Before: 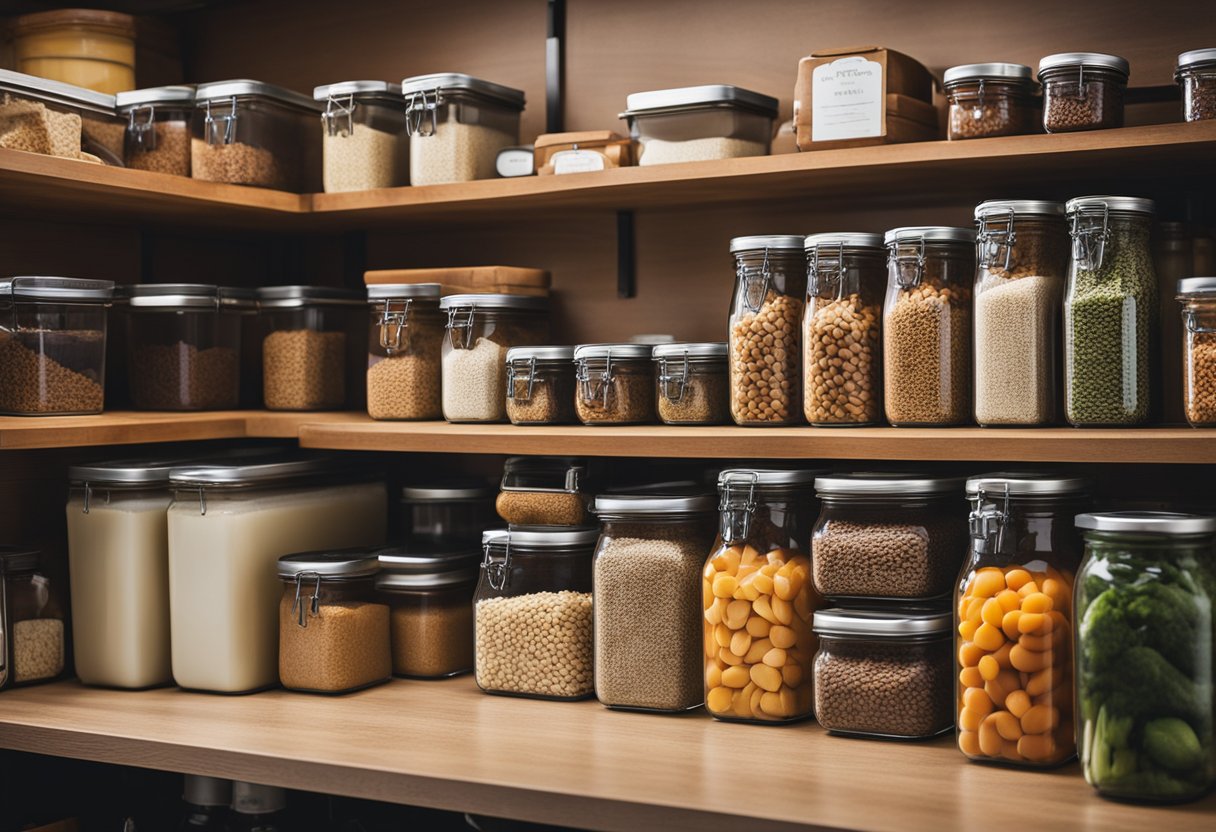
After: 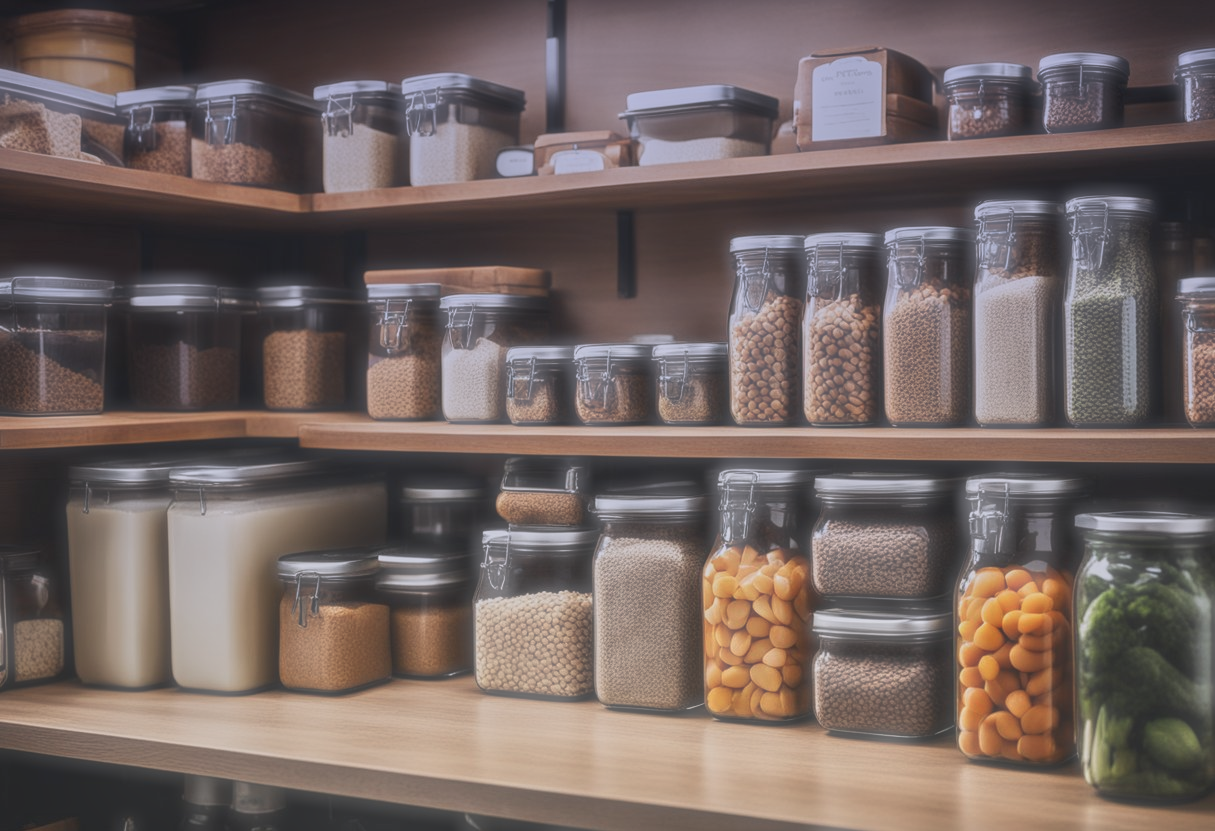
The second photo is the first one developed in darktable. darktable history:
local contrast: highlights 73%, shadows 15%, midtone range 0.197
exposure: black level correction 0.004, exposure 0.014 EV, compensate highlight preservation false
haze removal: strength -0.9, distance 0.225, compatibility mode true, adaptive false
graduated density: hue 238.83°, saturation 50%
